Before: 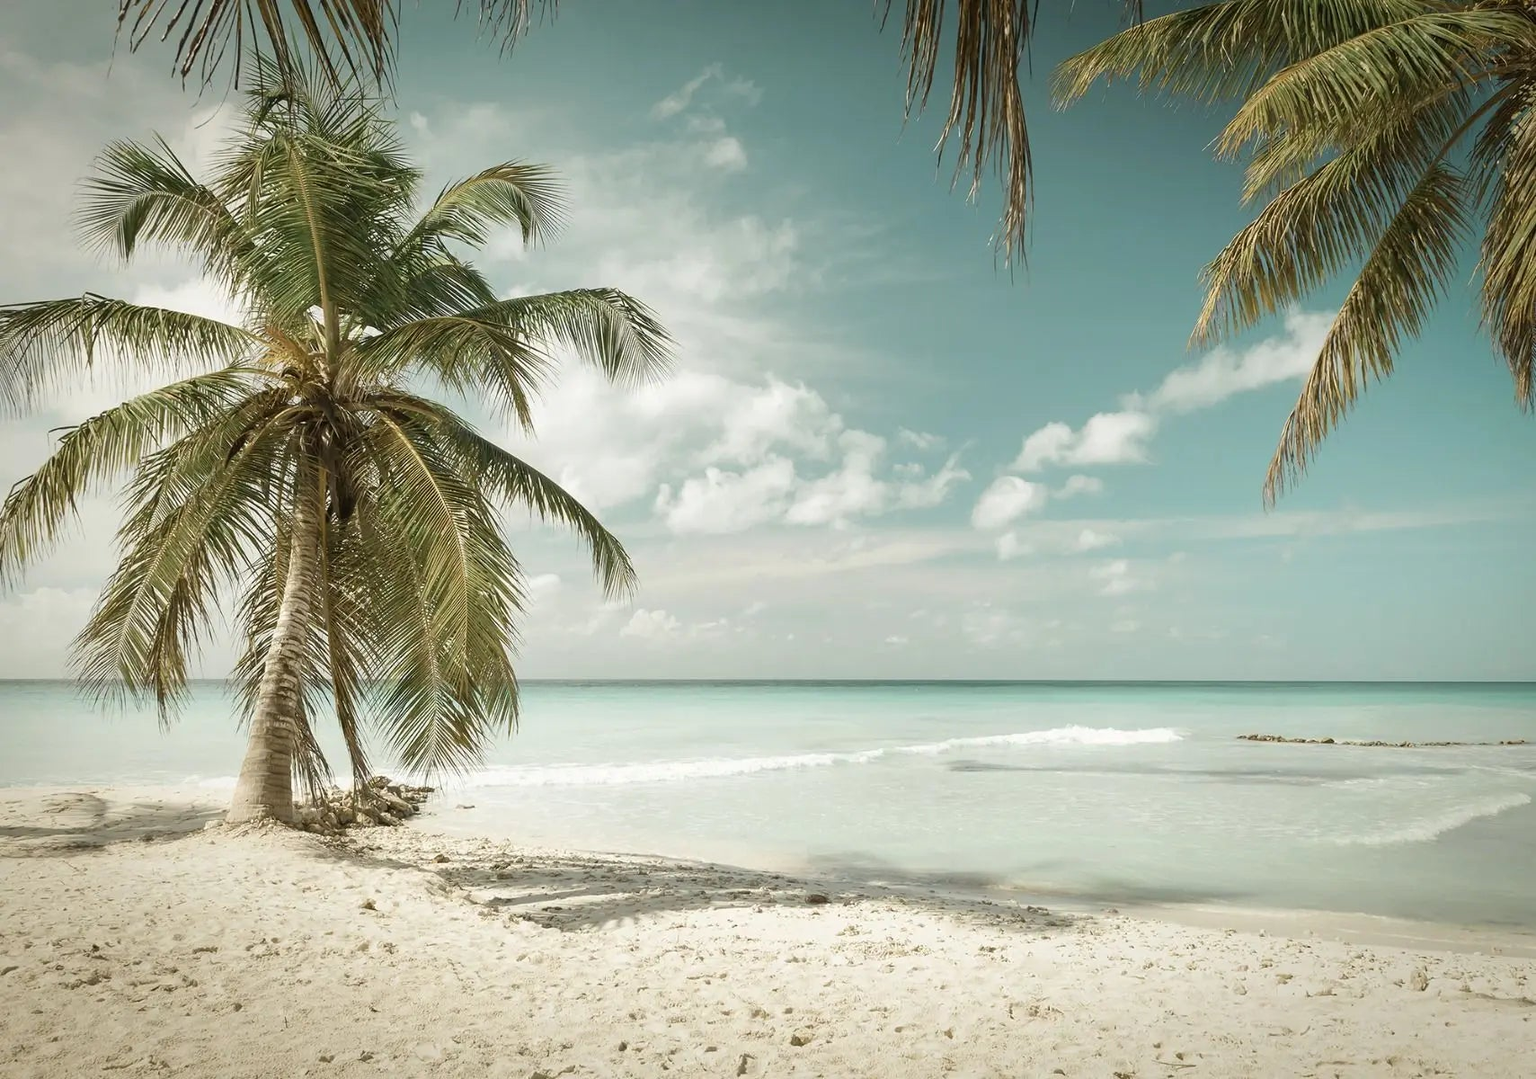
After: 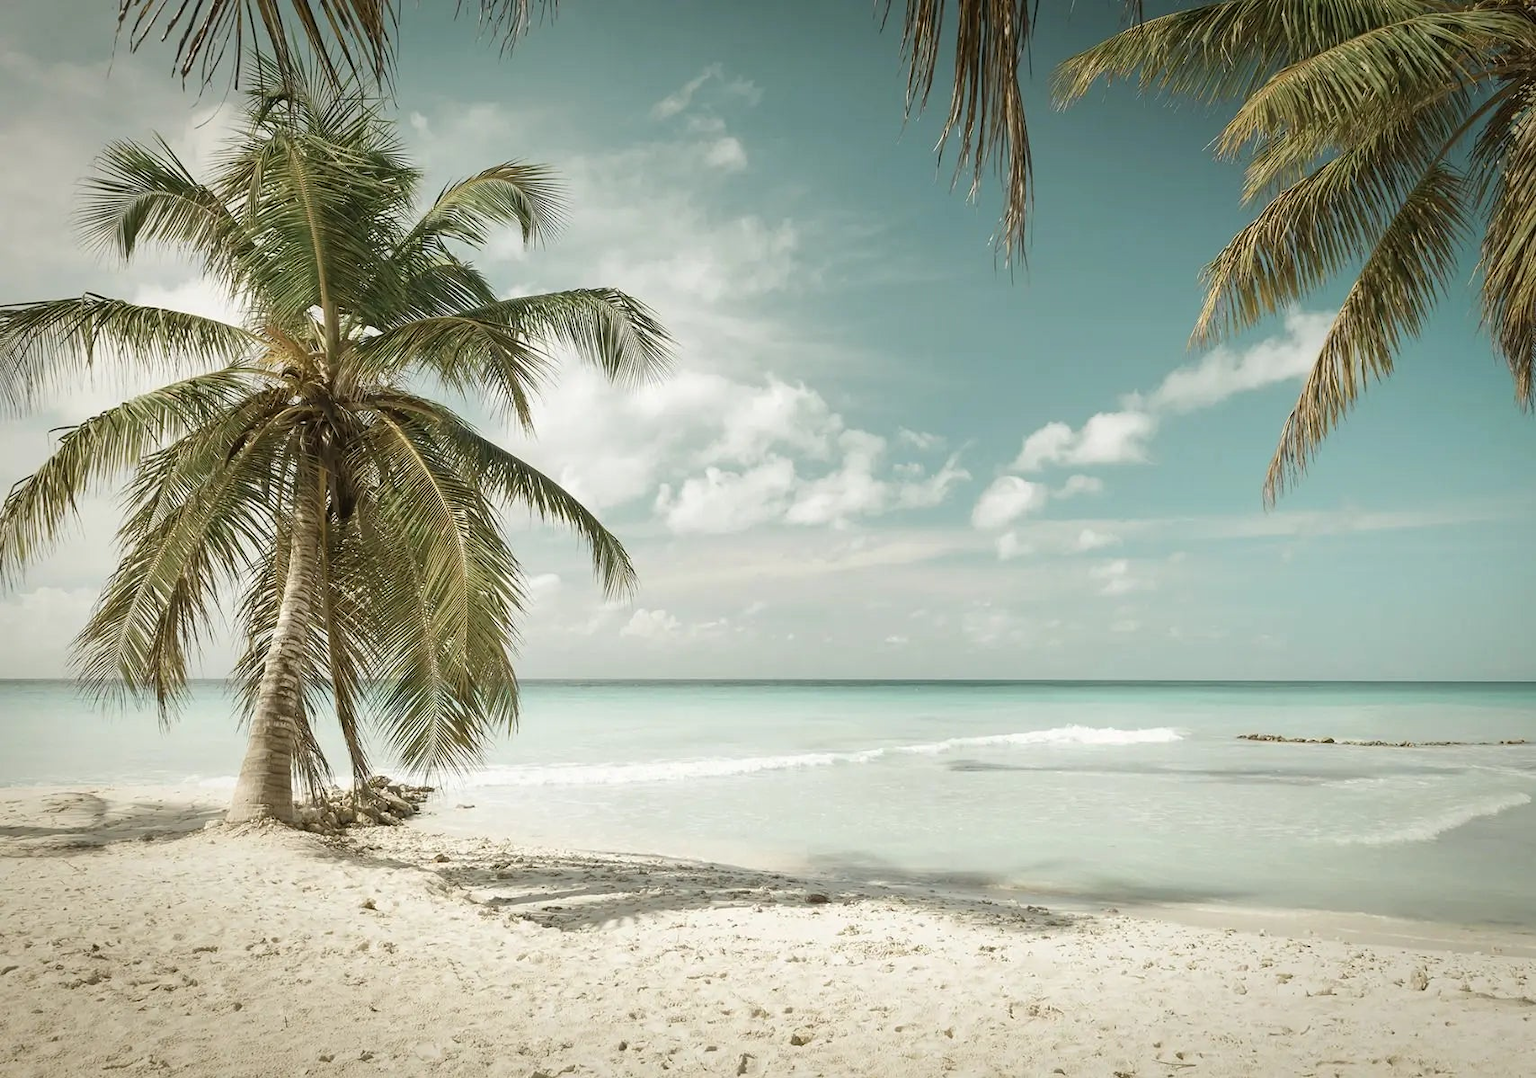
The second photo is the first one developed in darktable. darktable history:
contrast brightness saturation: saturation -0.054
